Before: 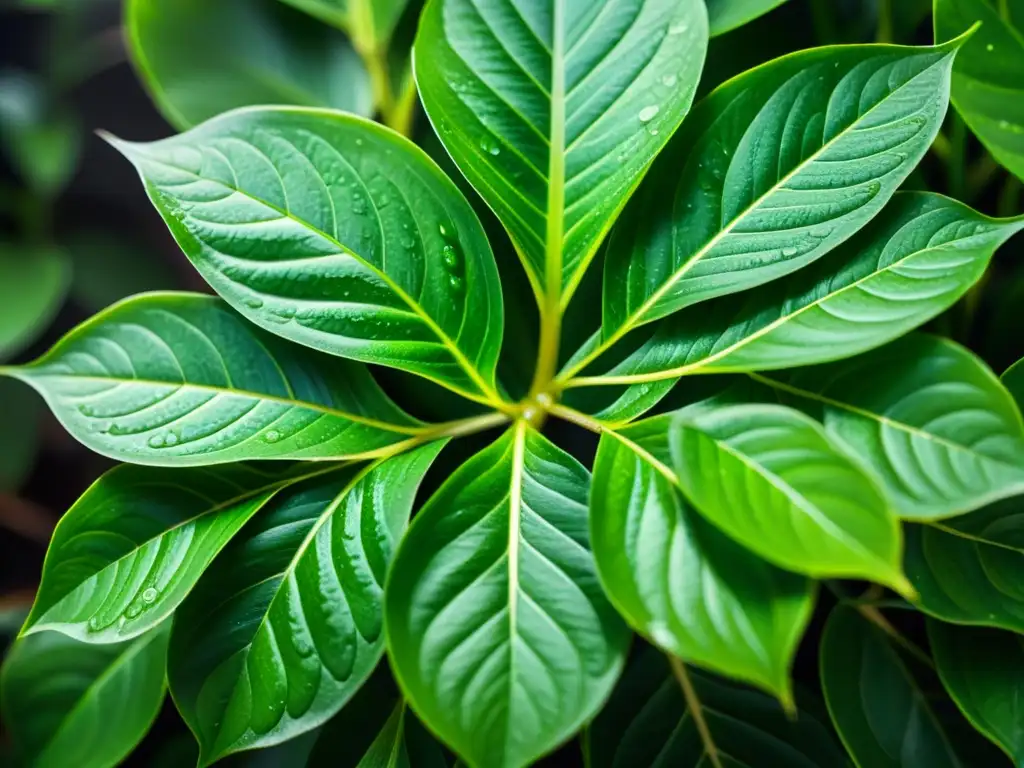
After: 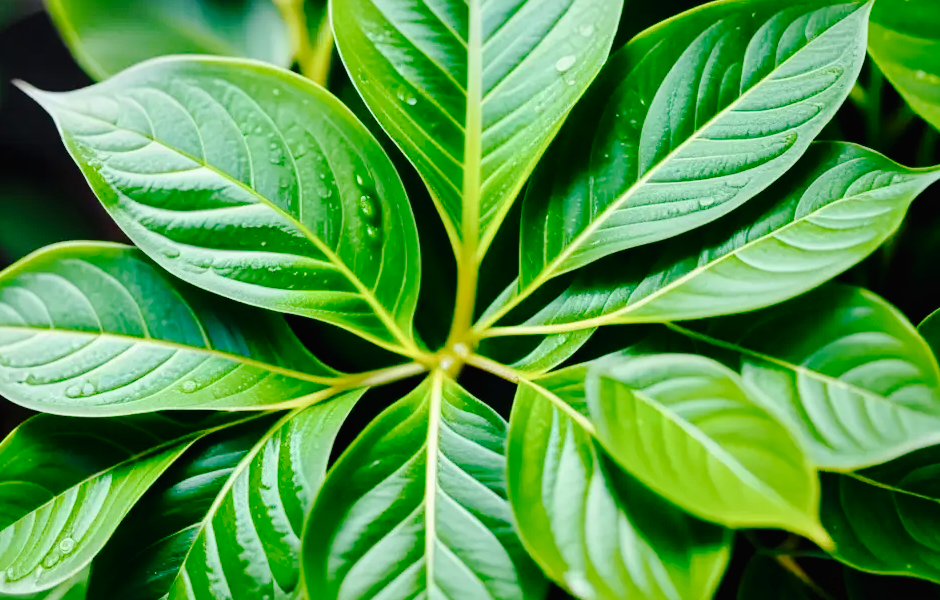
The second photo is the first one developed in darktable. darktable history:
tone curve: curves: ch0 [(0, 0) (0.003, 0.013) (0.011, 0.012) (0.025, 0.011) (0.044, 0.016) (0.069, 0.029) (0.1, 0.045) (0.136, 0.074) (0.177, 0.123) (0.224, 0.207) (0.277, 0.313) (0.335, 0.414) (0.399, 0.509) (0.468, 0.599) (0.543, 0.663) (0.623, 0.728) (0.709, 0.79) (0.801, 0.854) (0.898, 0.925) (1, 1)], preserve colors none
exposure: exposure -0.055 EV, compensate exposure bias true, compensate highlight preservation false
crop: left 8.144%, top 6.564%, bottom 15.23%
